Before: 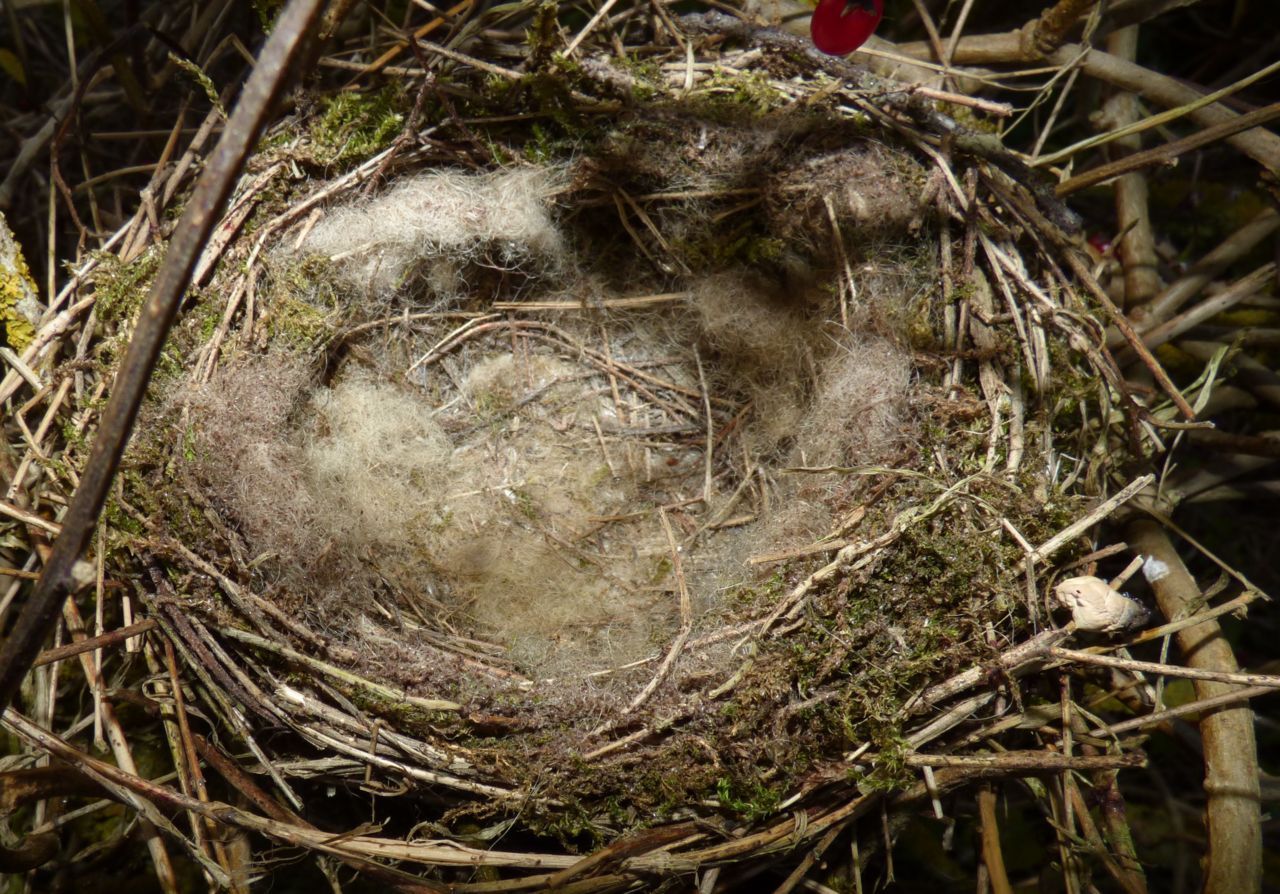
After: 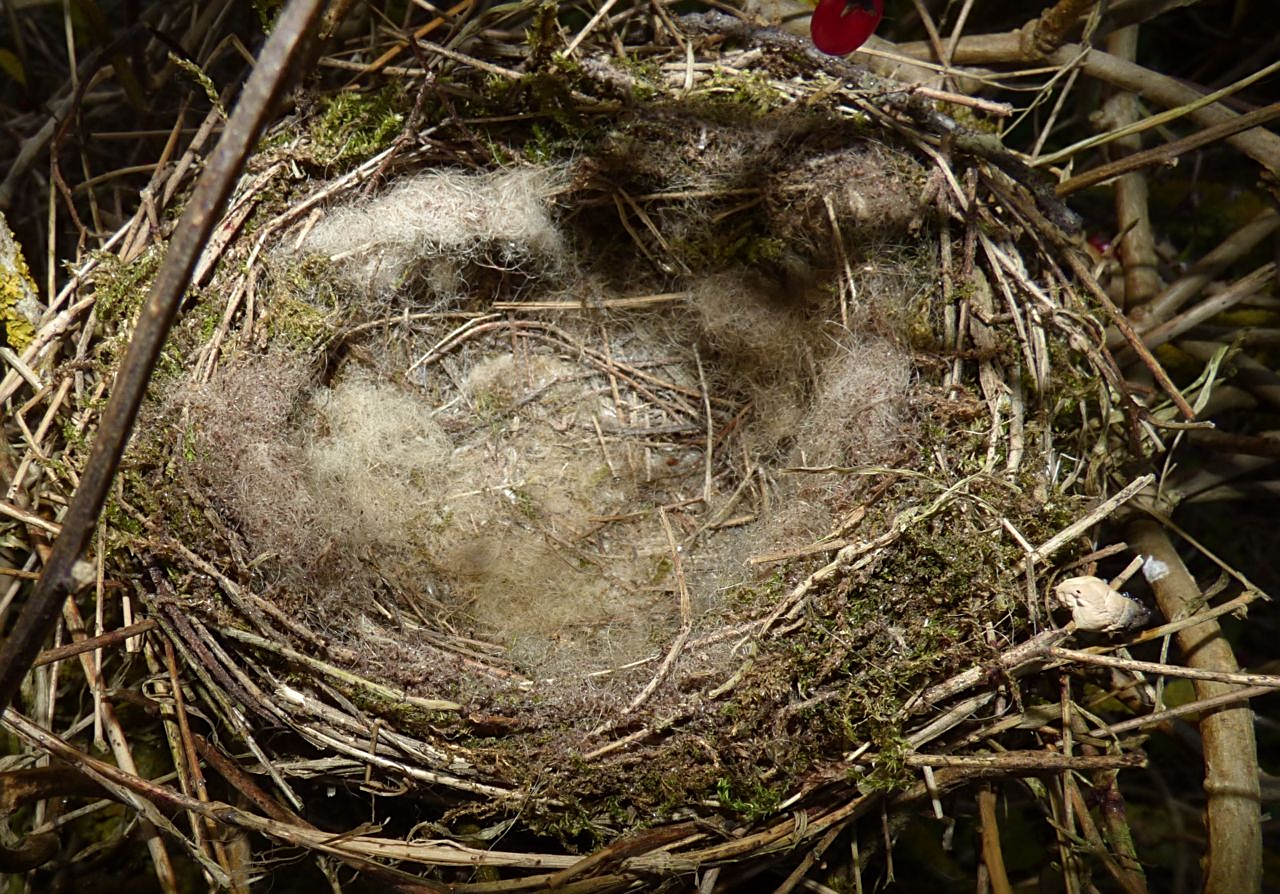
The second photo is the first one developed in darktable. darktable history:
sharpen: on, module defaults
tone equalizer: -8 EV 0.058 EV, mask exposure compensation -0.499 EV
